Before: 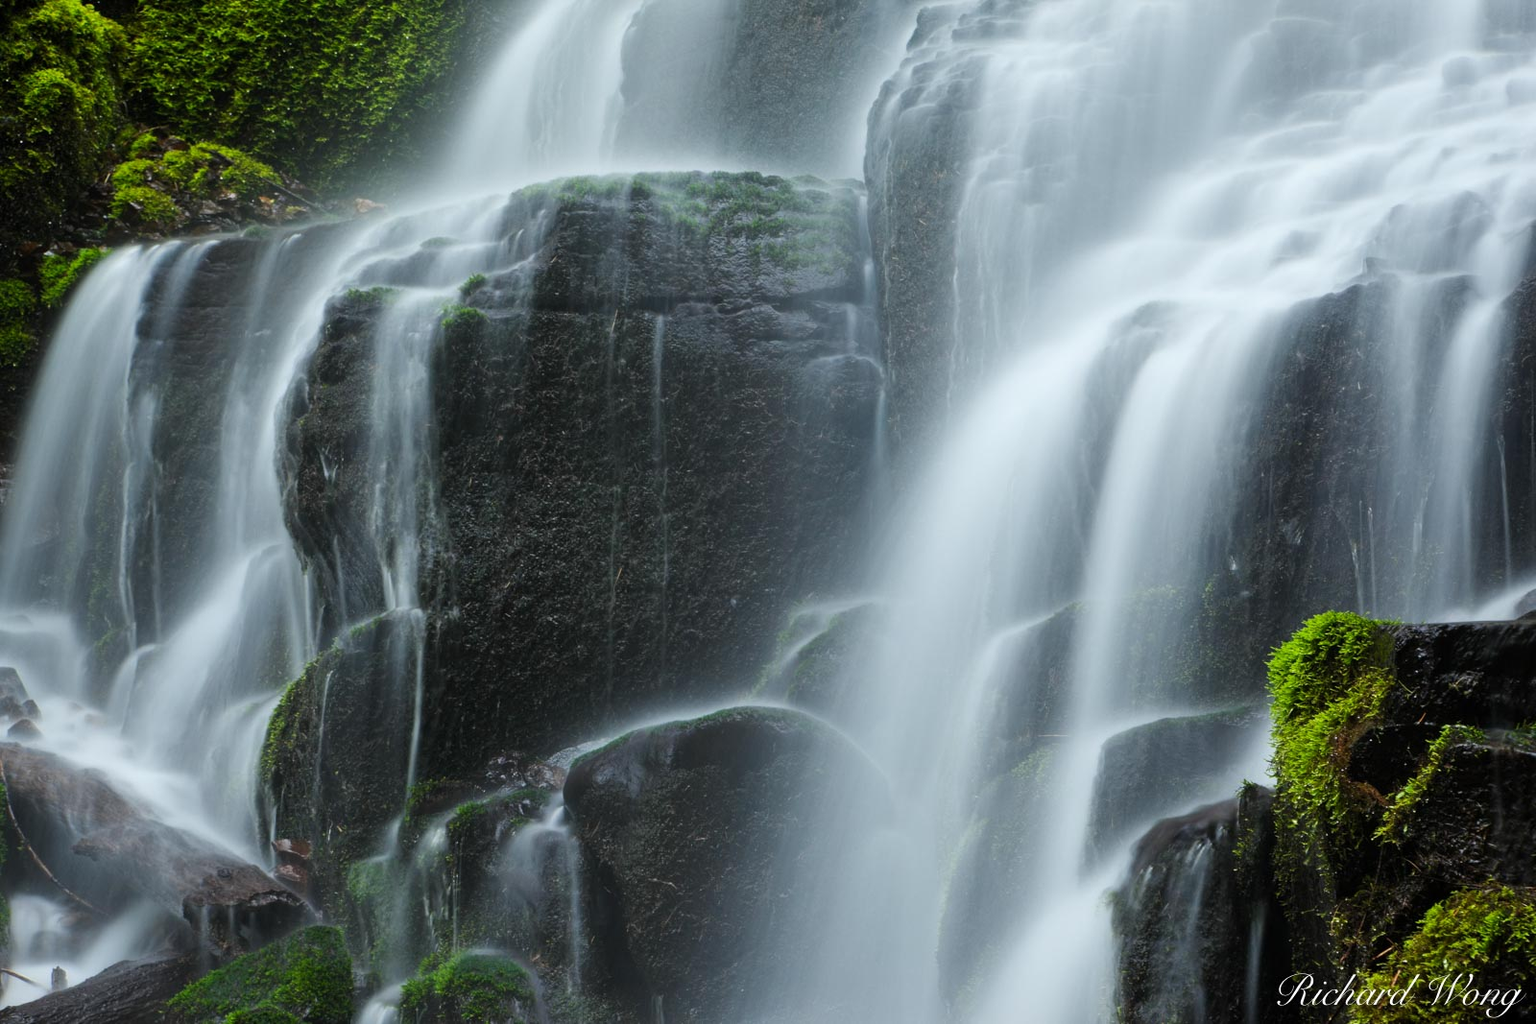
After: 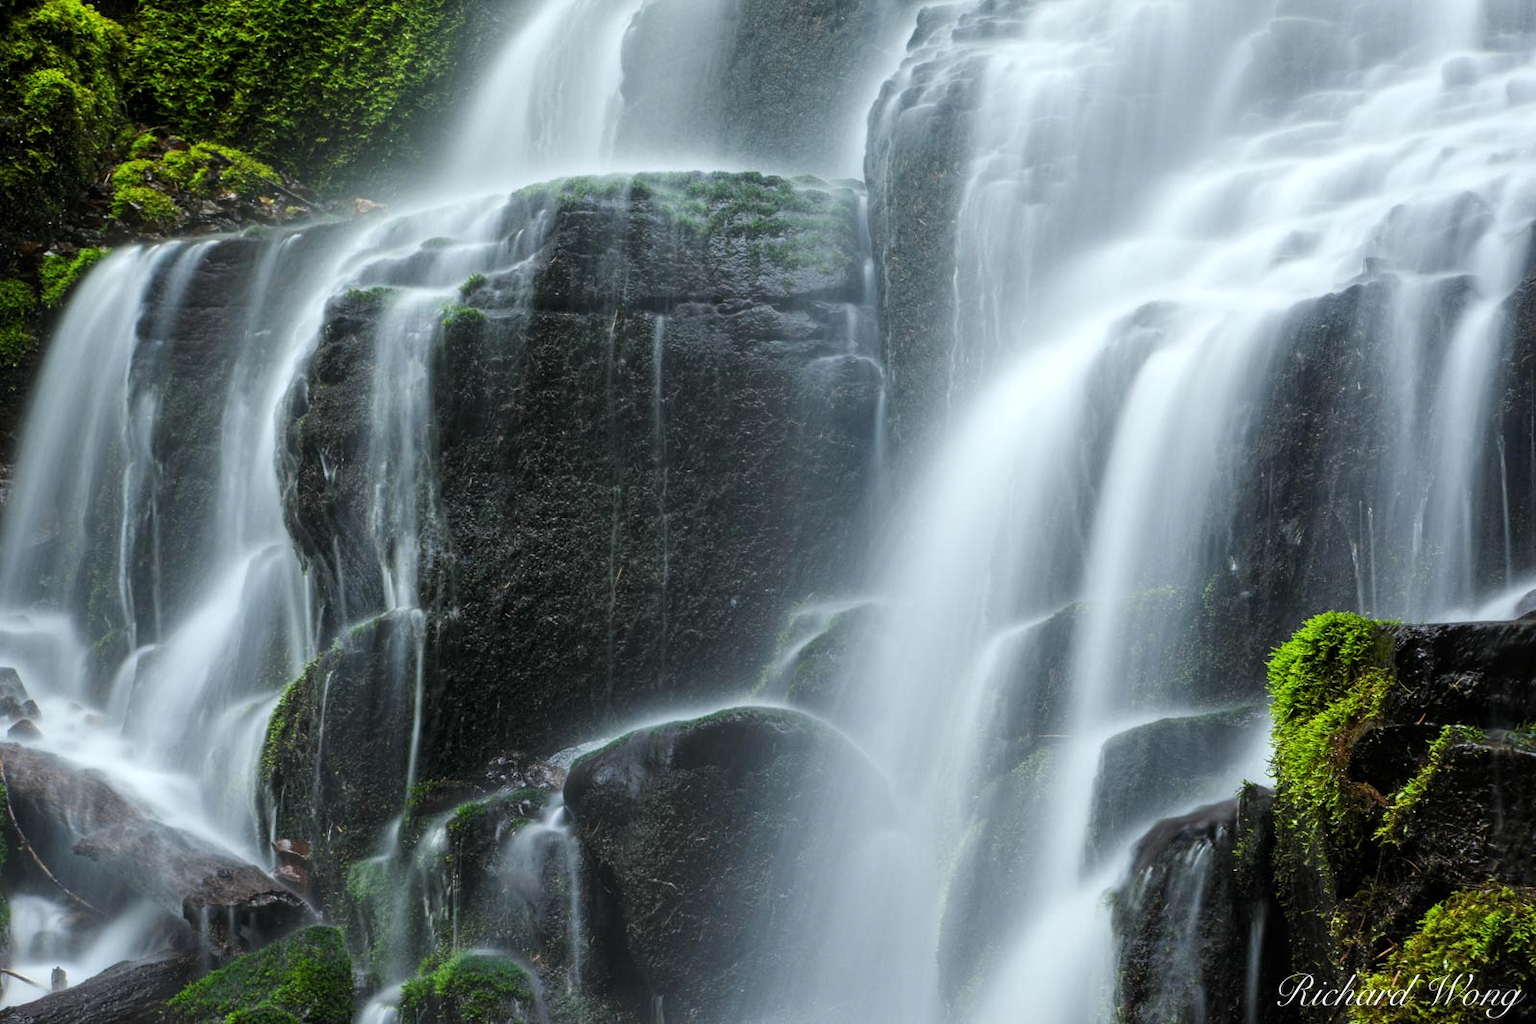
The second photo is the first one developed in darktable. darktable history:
local contrast: on, module defaults
levels: levels [0, 0.48, 0.961]
